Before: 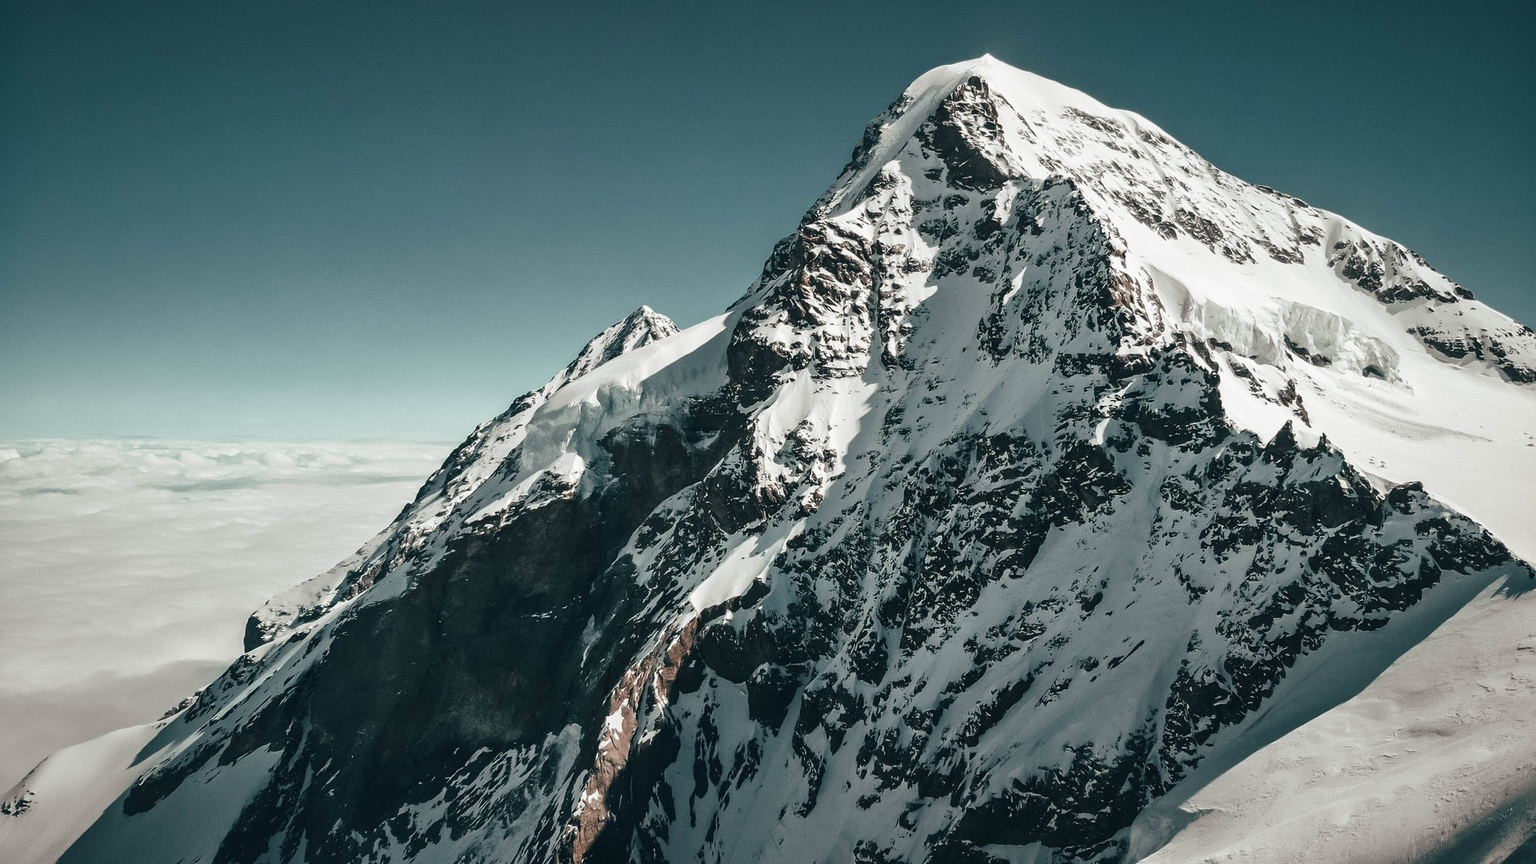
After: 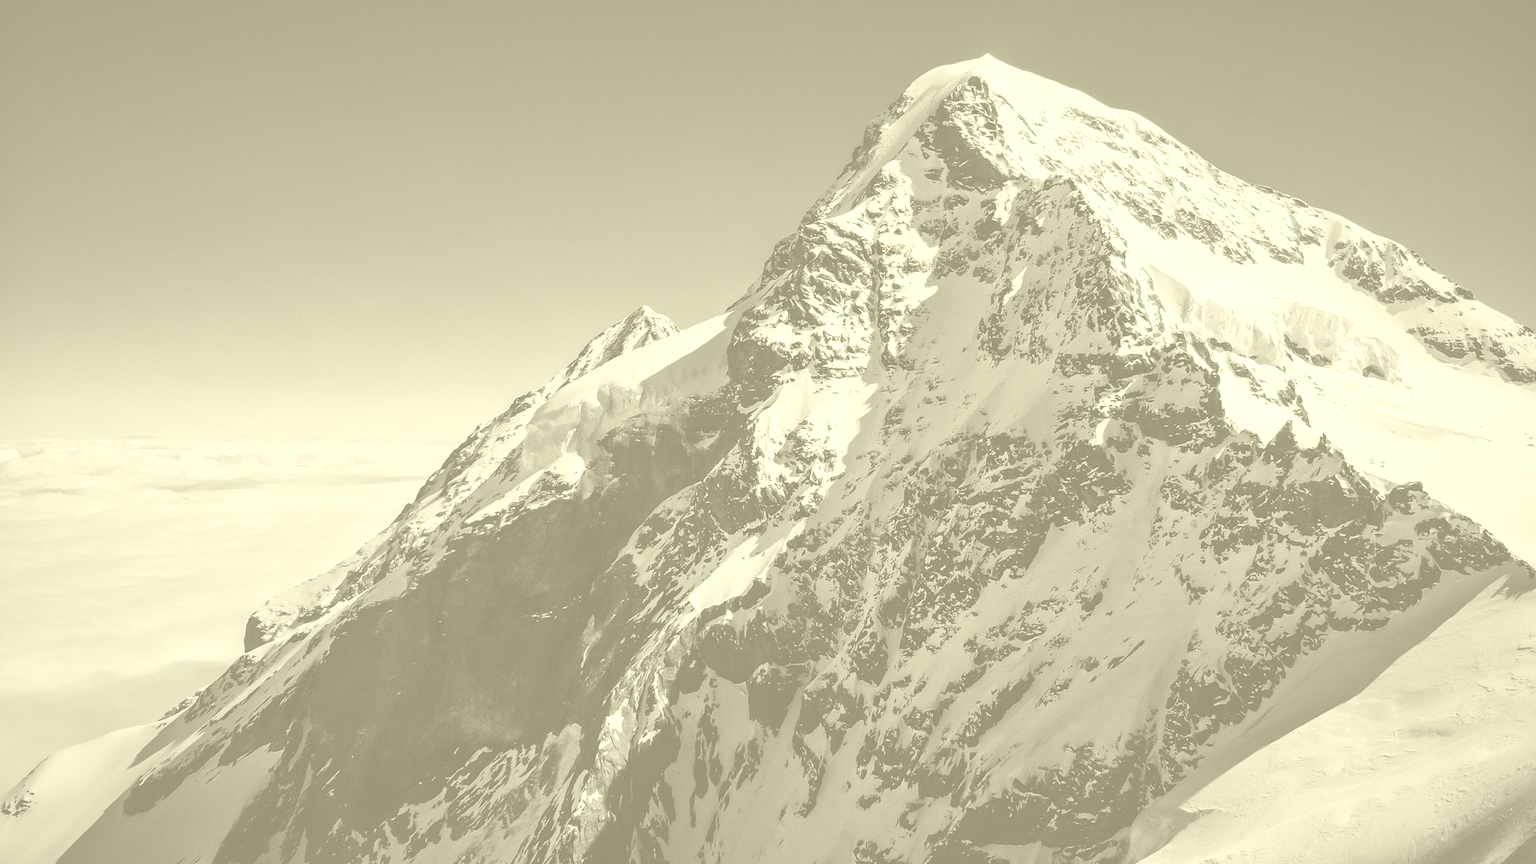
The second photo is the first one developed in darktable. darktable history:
color balance rgb: shadows lift › chroma 2%, shadows lift › hue 250°, power › hue 326.4°, highlights gain › chroma 2%, highlights gain › hue 64.8°, global offset › luminance 0.5%, global offset › hue 58.8°, perceptual saturation grading › highlights -25%, perceptual saturation grading › shadows 30%, global vibrance 15%
white balance: red 0.967, blue 1.049
colorize: hue 43.2°, saturation 40%, version 1
